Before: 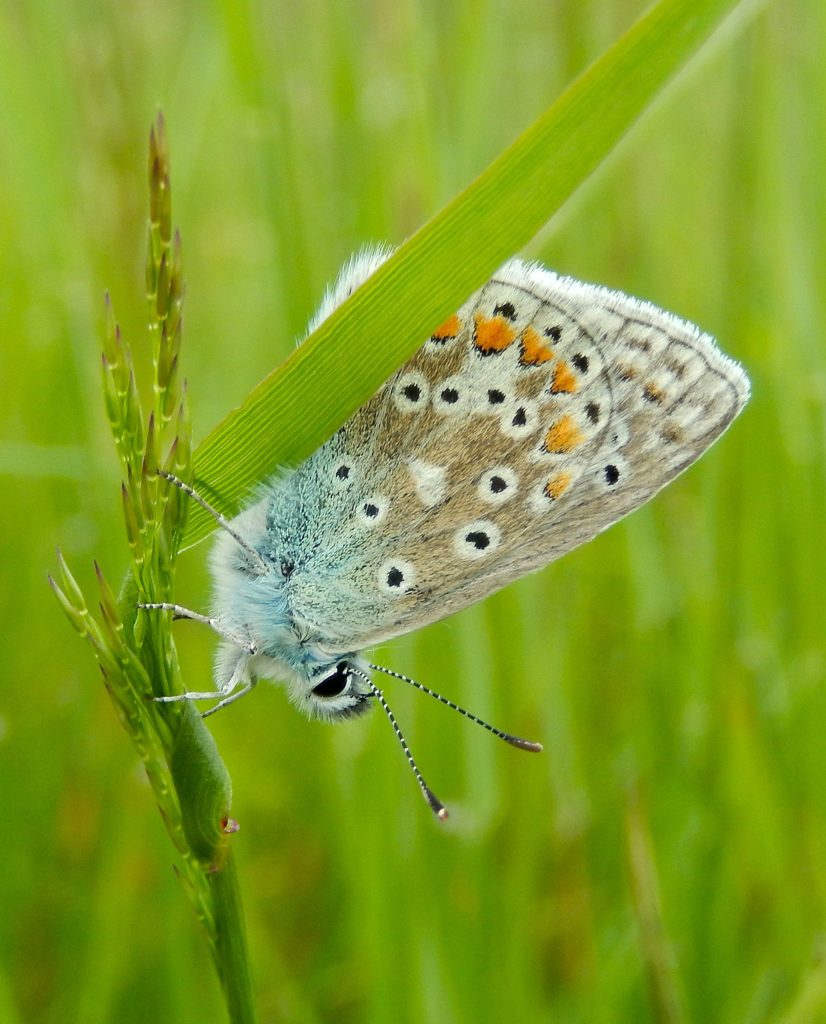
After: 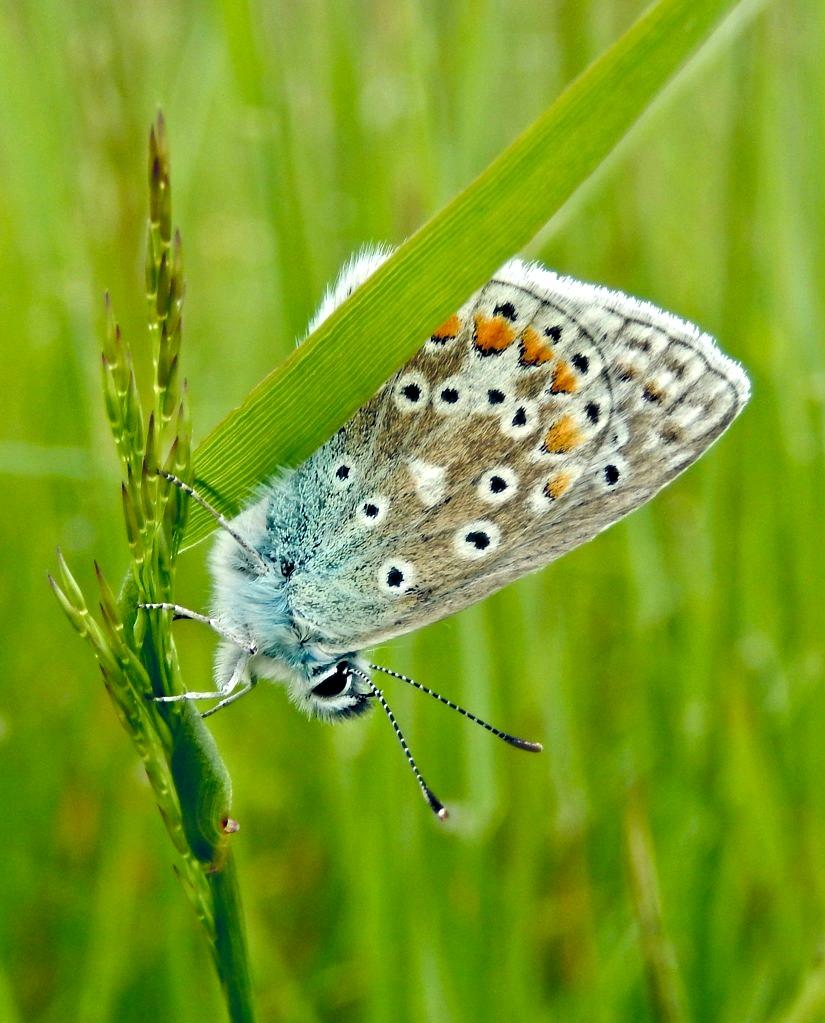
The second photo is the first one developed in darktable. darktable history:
crop: left 0.007%
contrast equalizer: octaves 7, y [[0.511, 0.558, 0.631, 0.632, 0.559, 0.512], [0.5 ×6], [0.507, 0.559, 0.627, 0.644, 0.647, 0.647], [0 ×6], [0 ×6]]
color balance rgb: global offset › chroma 0.254%, global offset › hue 256.11°, perceptual saturation grading › global saturation 20%, perceptual saturation grading › highlights -24.799%, perceptual saturation grading › shadows 24.397%, global vibrance 20%
